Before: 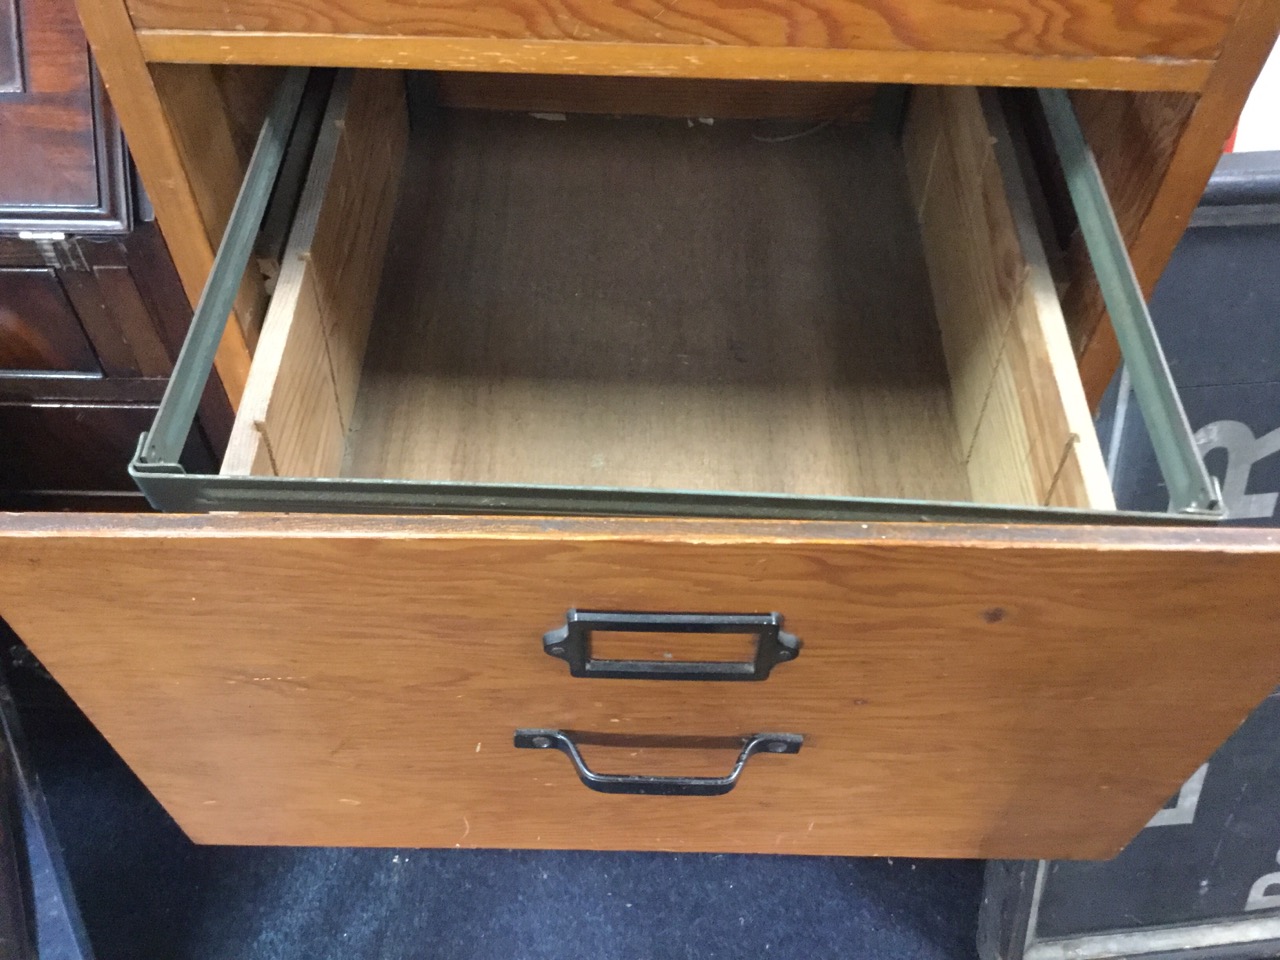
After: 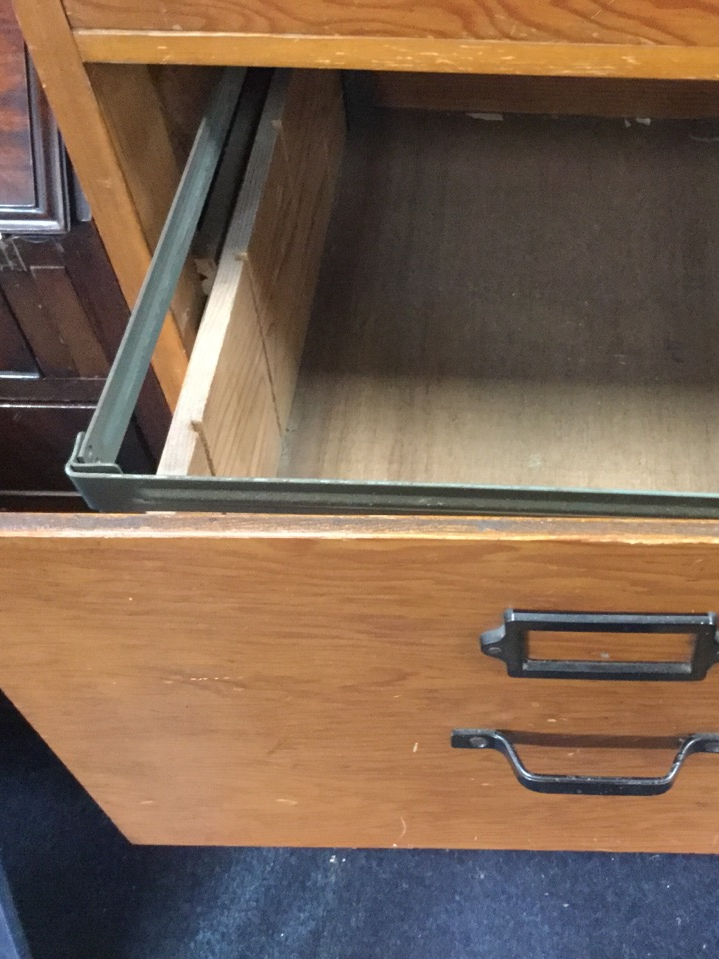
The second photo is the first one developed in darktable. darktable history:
crop: left 4.974%, right 38.844%
